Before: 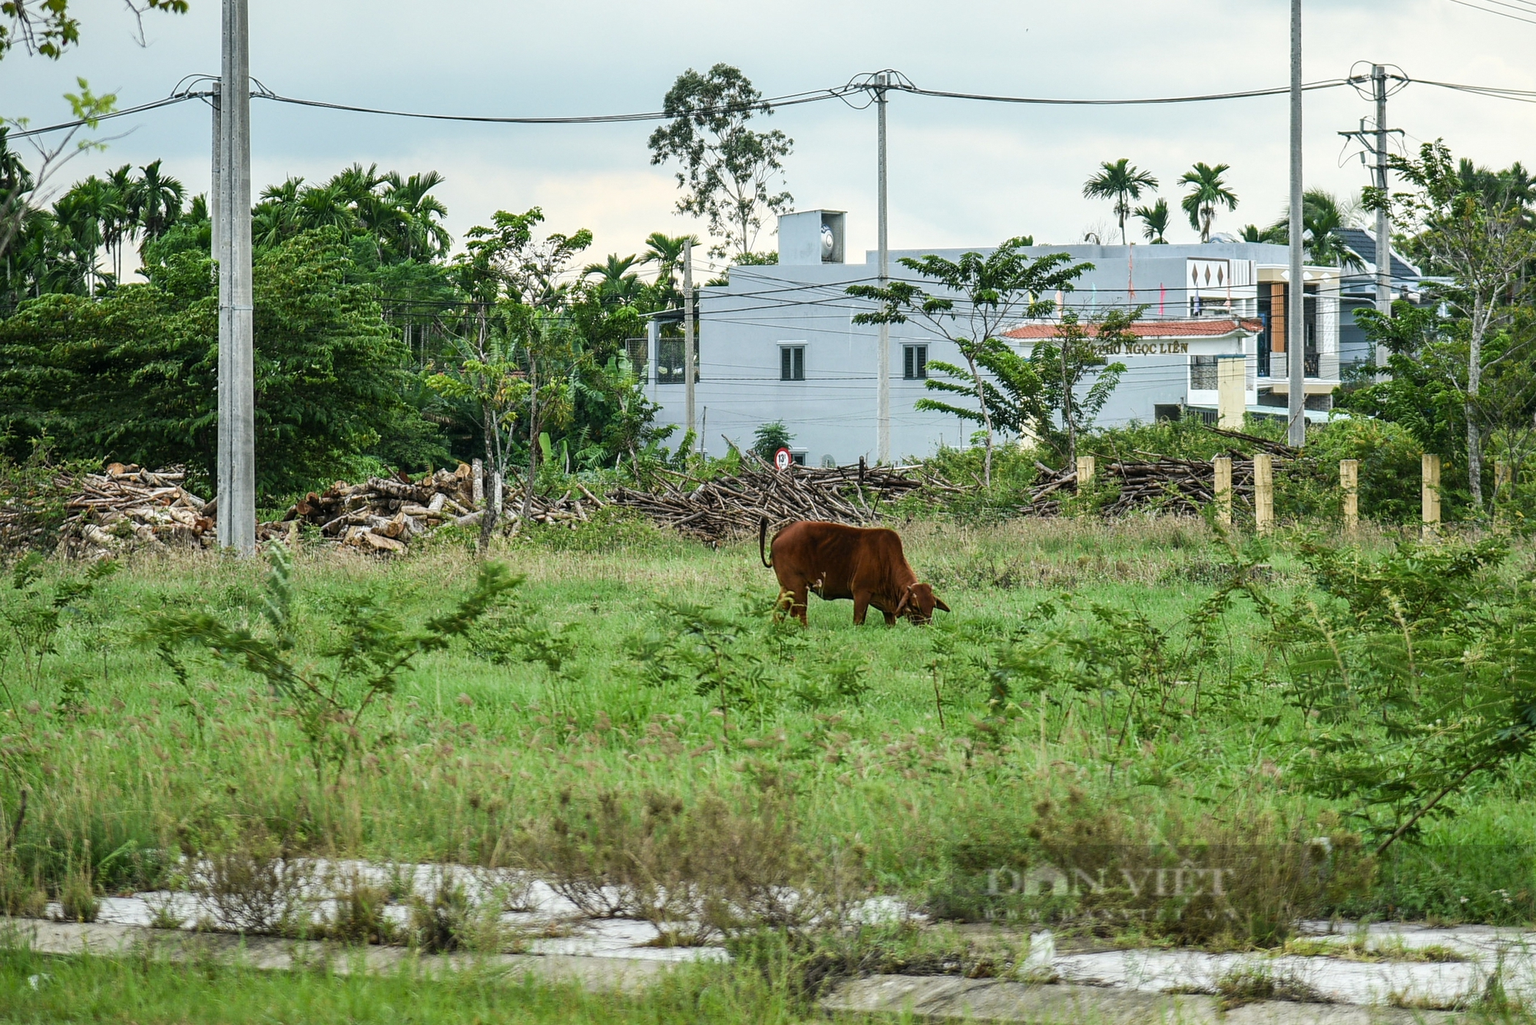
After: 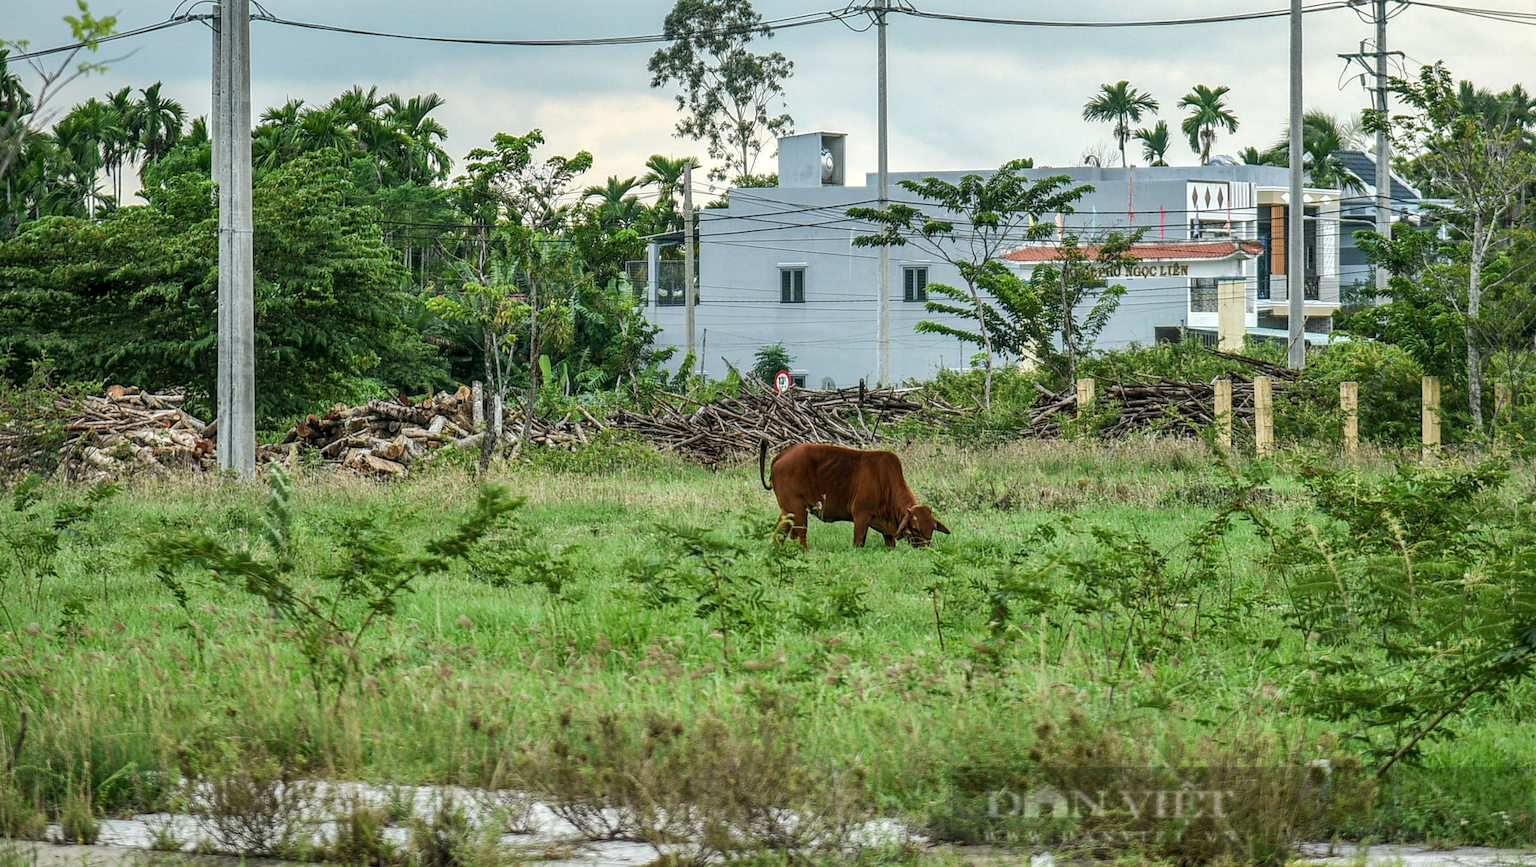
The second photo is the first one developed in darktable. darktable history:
shadows and highlights: on, module defaults
crop: top 7.591%, bottom 7.695%
local contrast: on, module defaults
